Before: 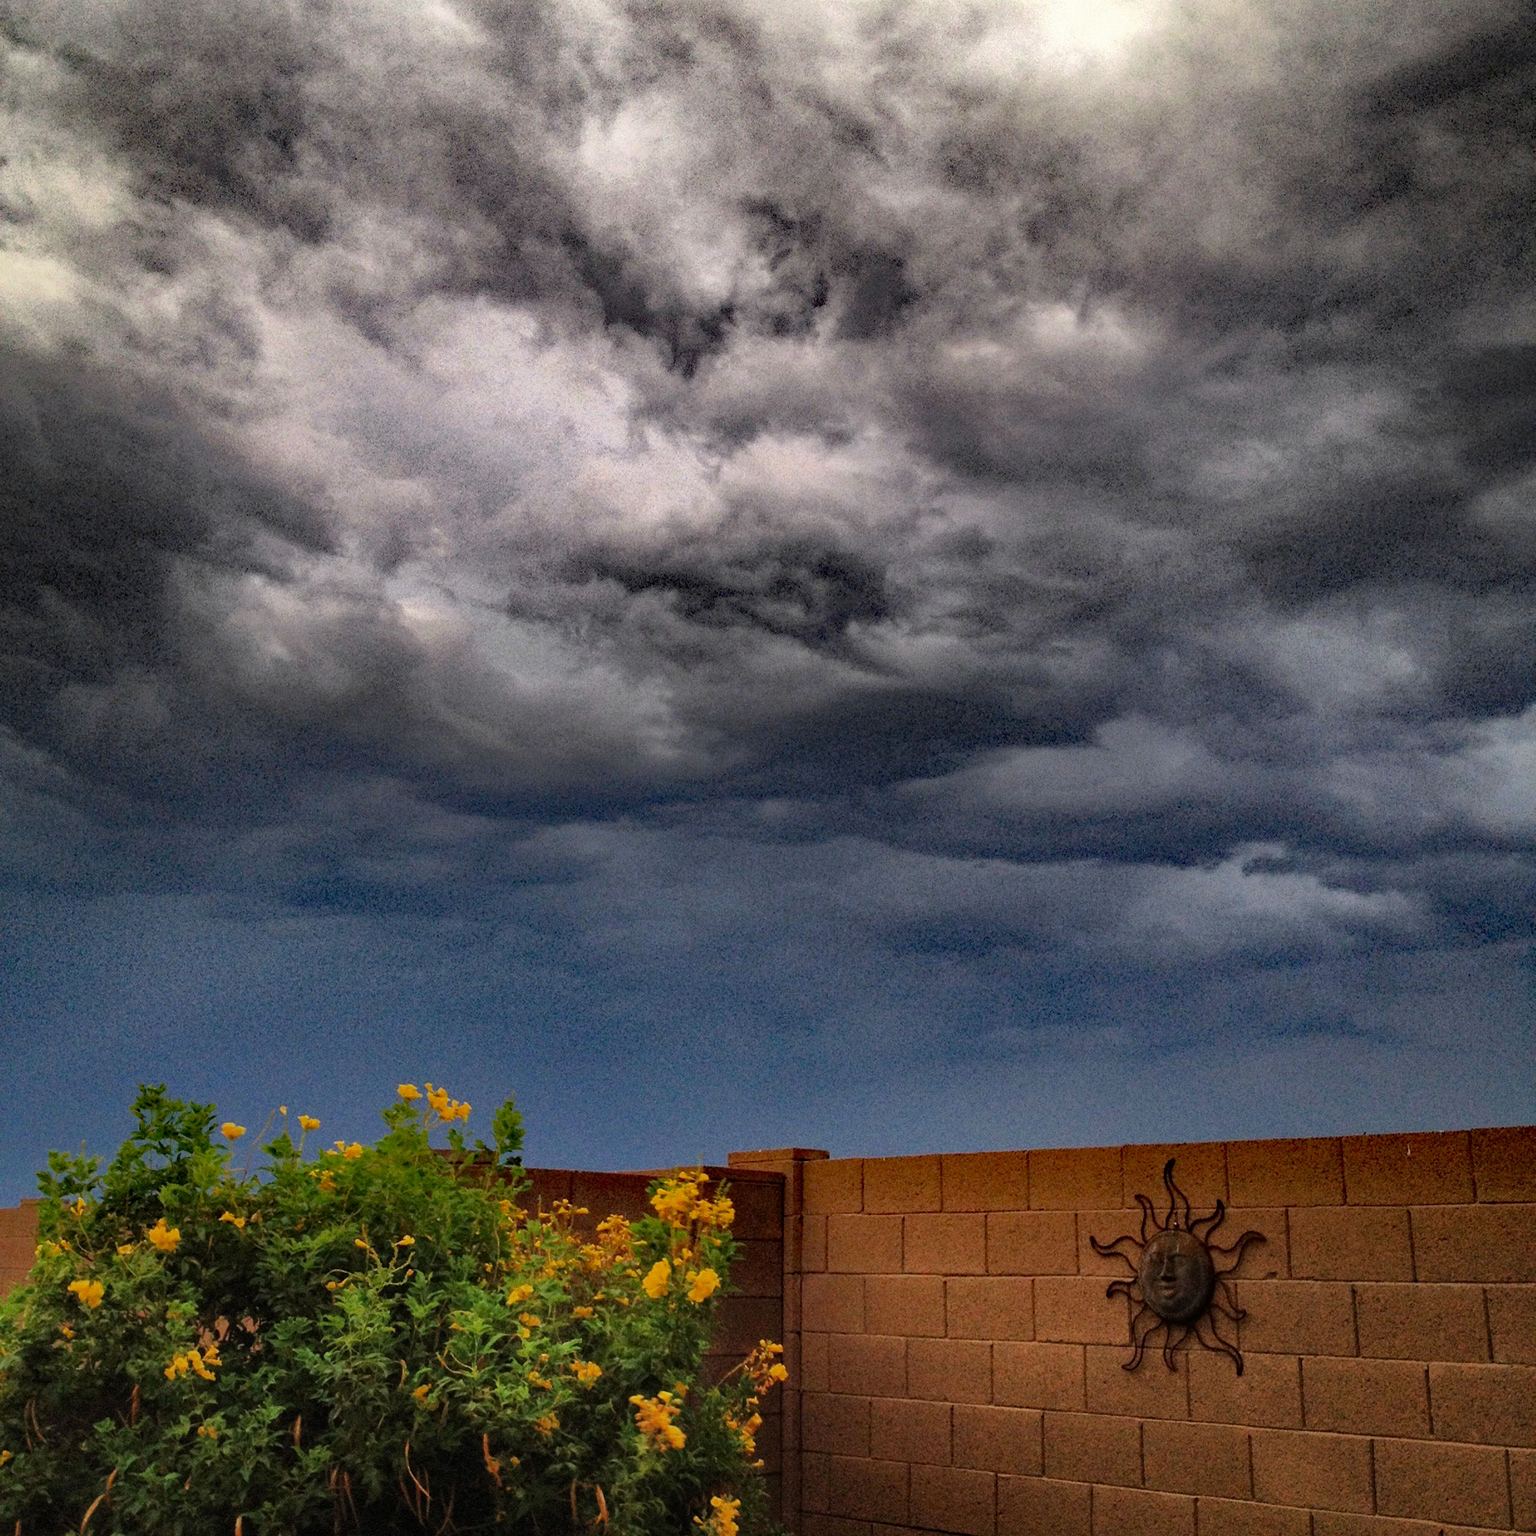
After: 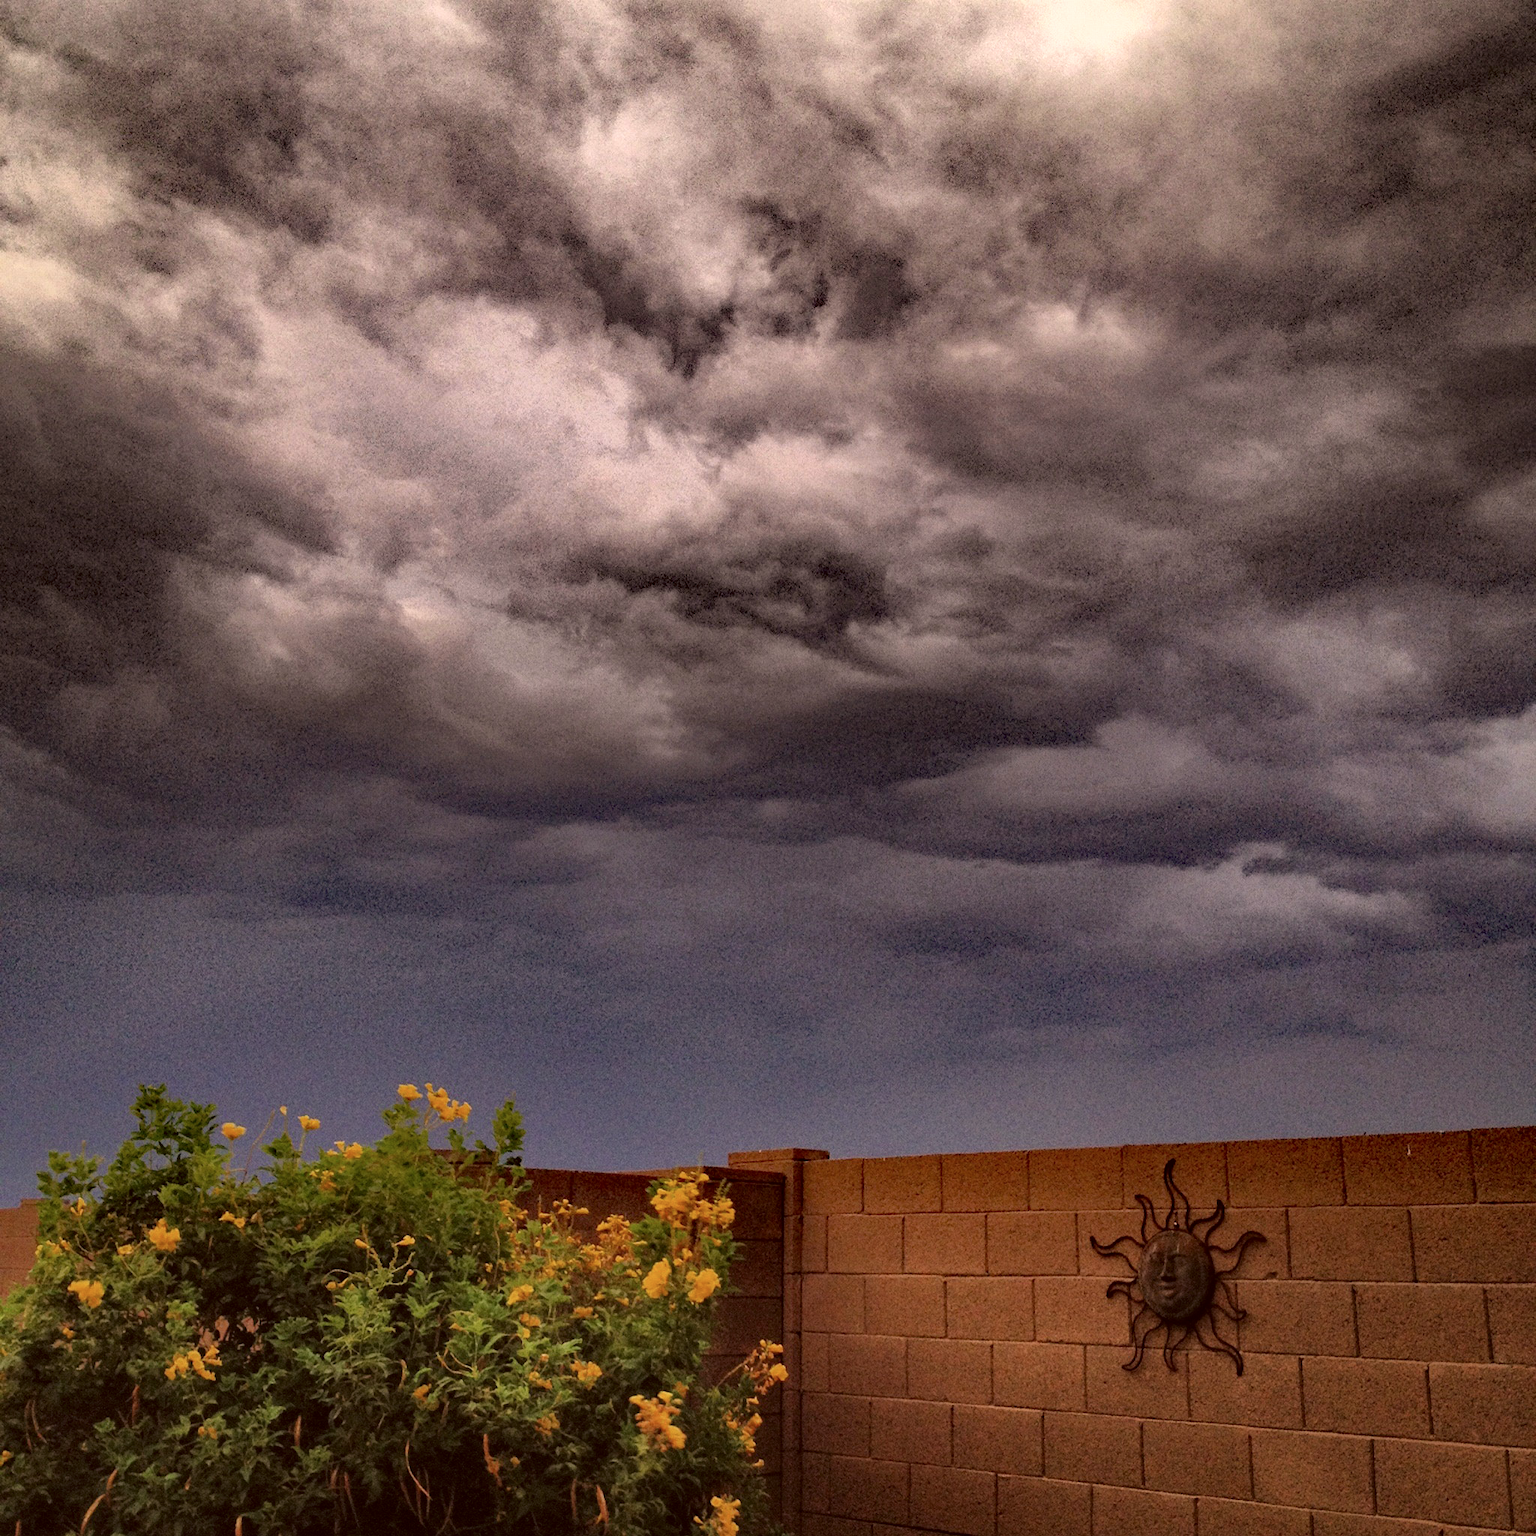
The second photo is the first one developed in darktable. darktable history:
color correction: highlights a* 10.25, highlights b* 9.64, shadows a* 9.05, shadows b* 7.65, saturation 0.784
